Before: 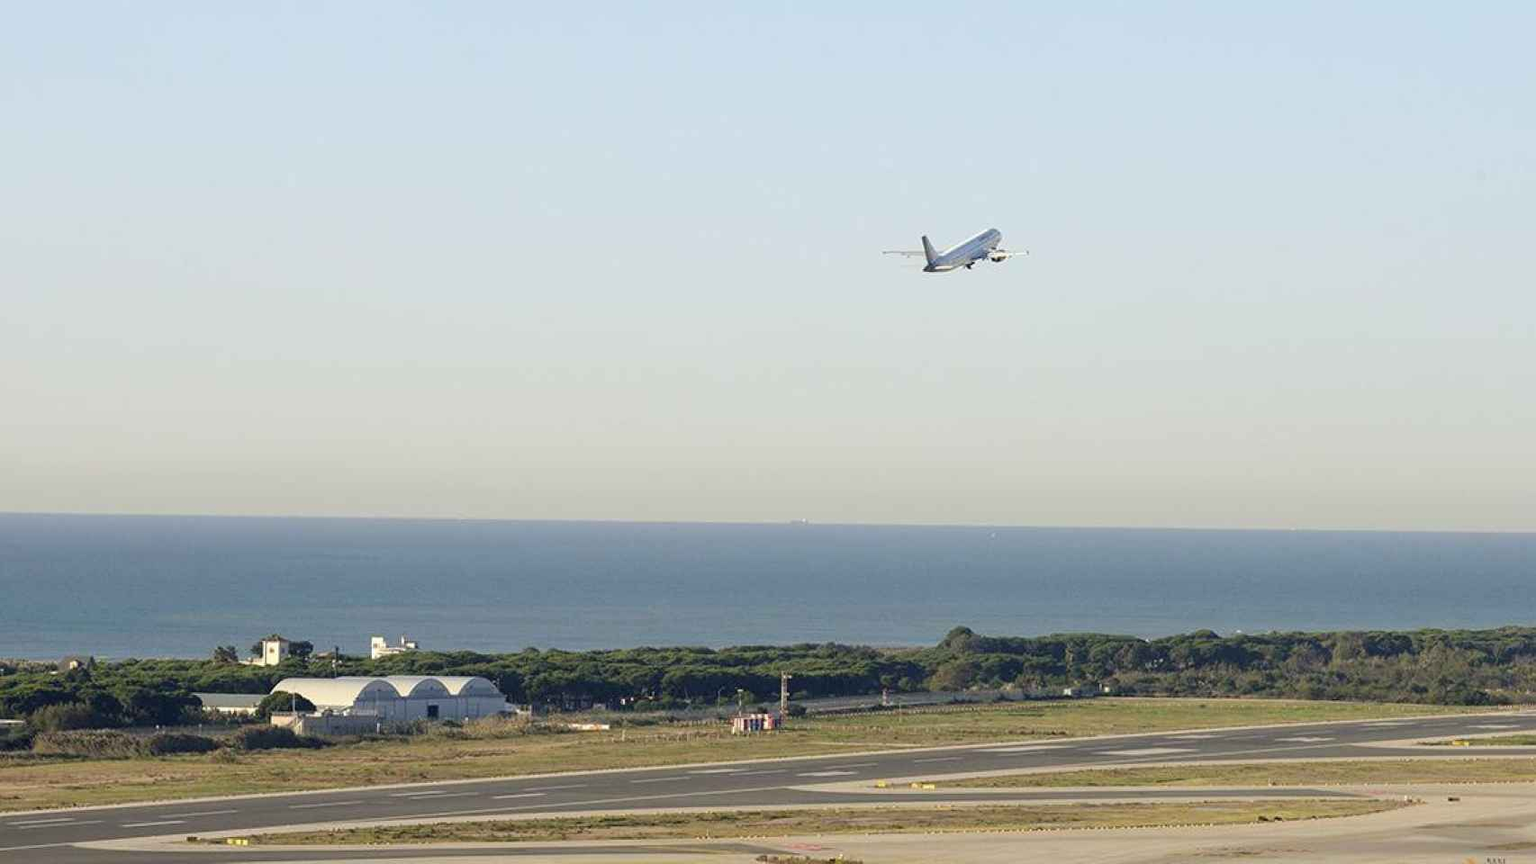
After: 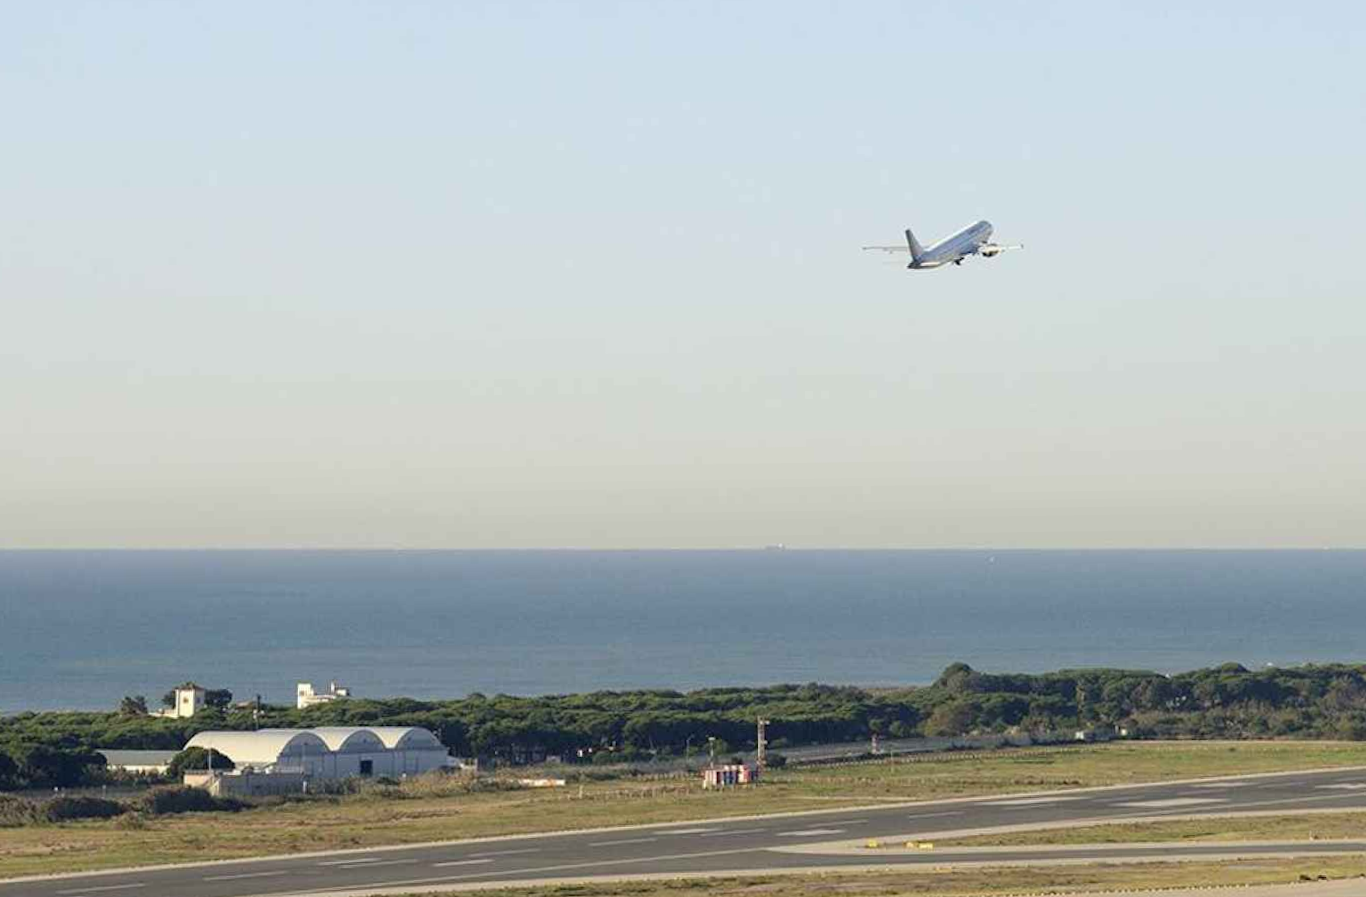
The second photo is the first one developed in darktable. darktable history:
rotate and perspective: rotation 0.226°, lens shift (vertical) -0.042, crop left 0.023, crop right 0.982, crop top 0.006, crop bottom 0.994
crop and rotate: angle 1°, left 4.281%, top 0.642%, right 11.383%, bottom 2.486%
